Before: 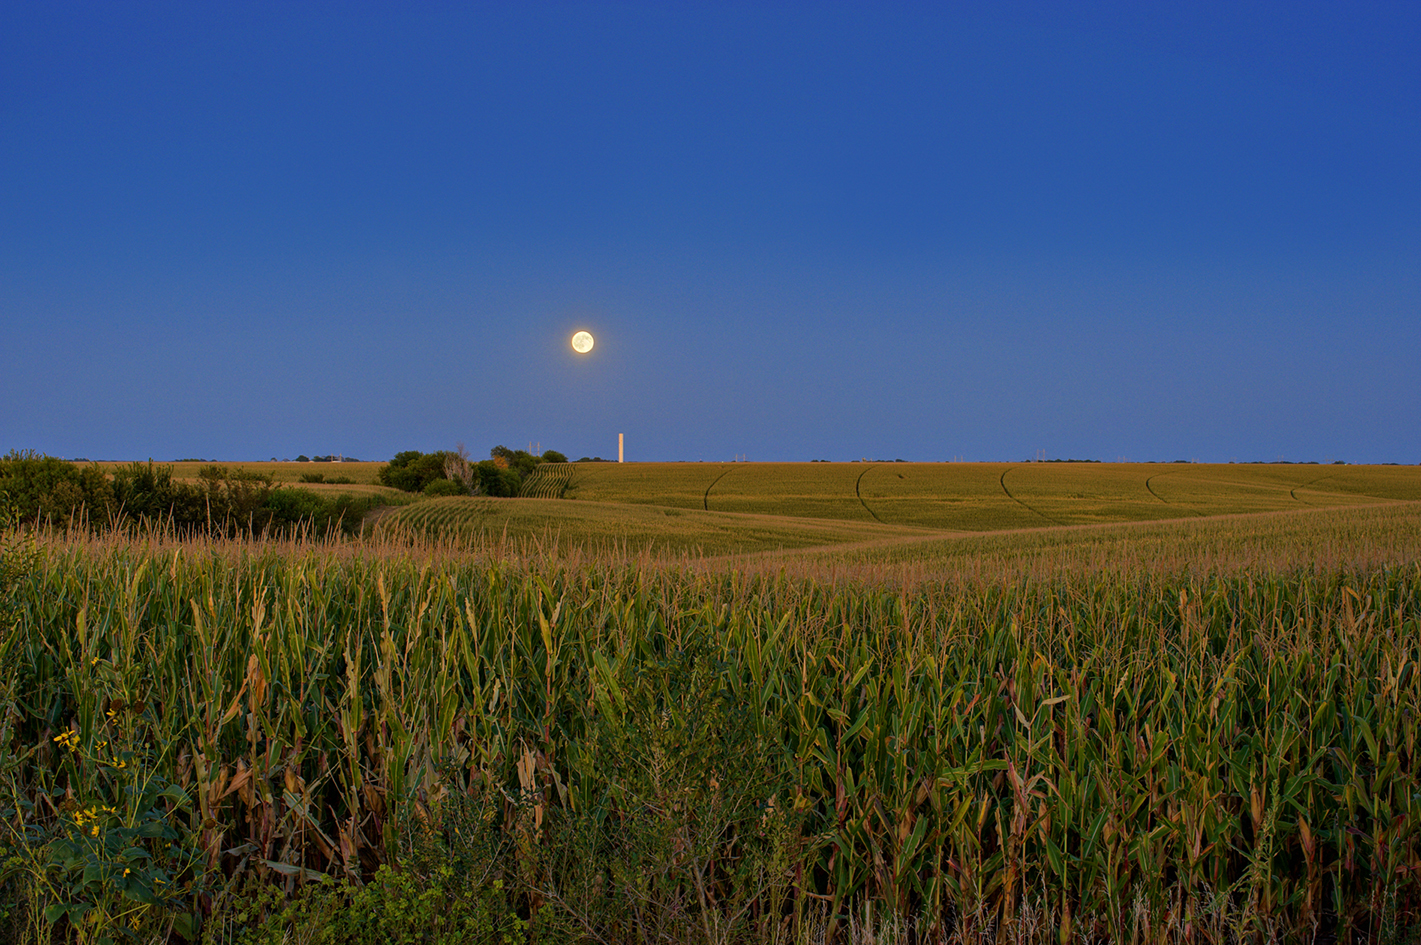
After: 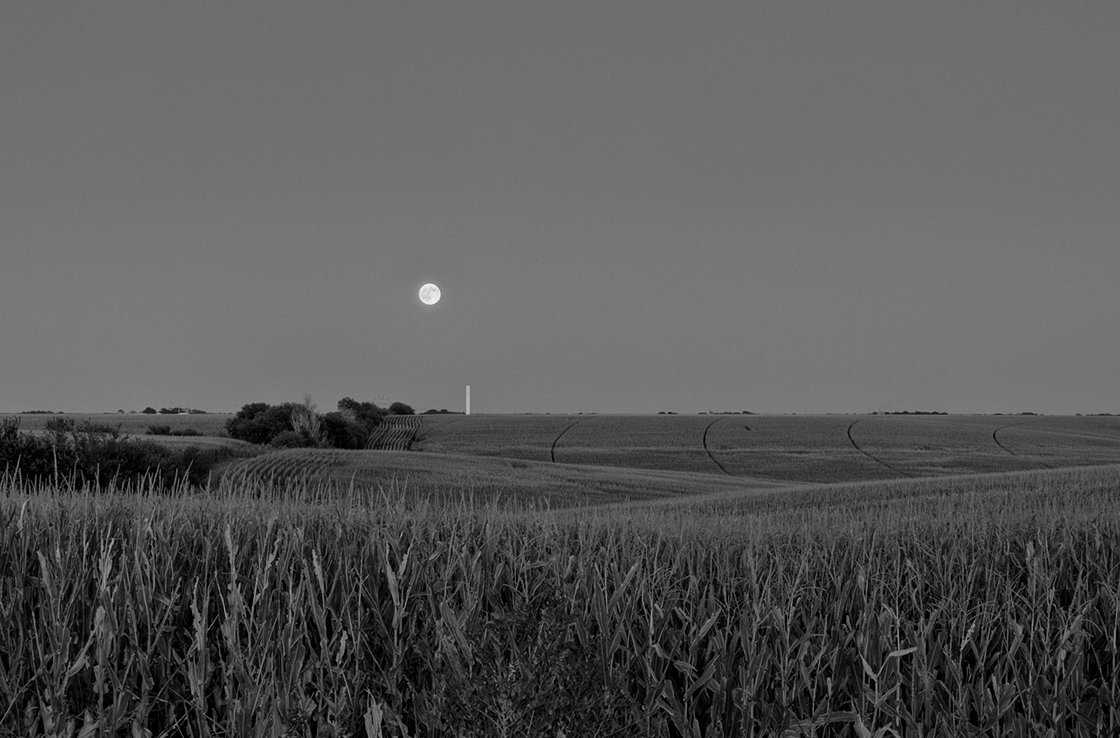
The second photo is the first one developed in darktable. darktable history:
tone equalizer: on, module defaults
crop and rotate: left 10.77%, top 5.1%, right 10.41%, bottom 16.76%
color calibration: output gray [0.21, 0.42, 0.37, 0], gray › normalize channels true, illuminant same as pipeline (D50), adaptation XYZ, x 0.346, y 0.359, gamut compression 0
contrast brightness saturation: contrast 0.06, brightness -0.01, saturation -0.23
